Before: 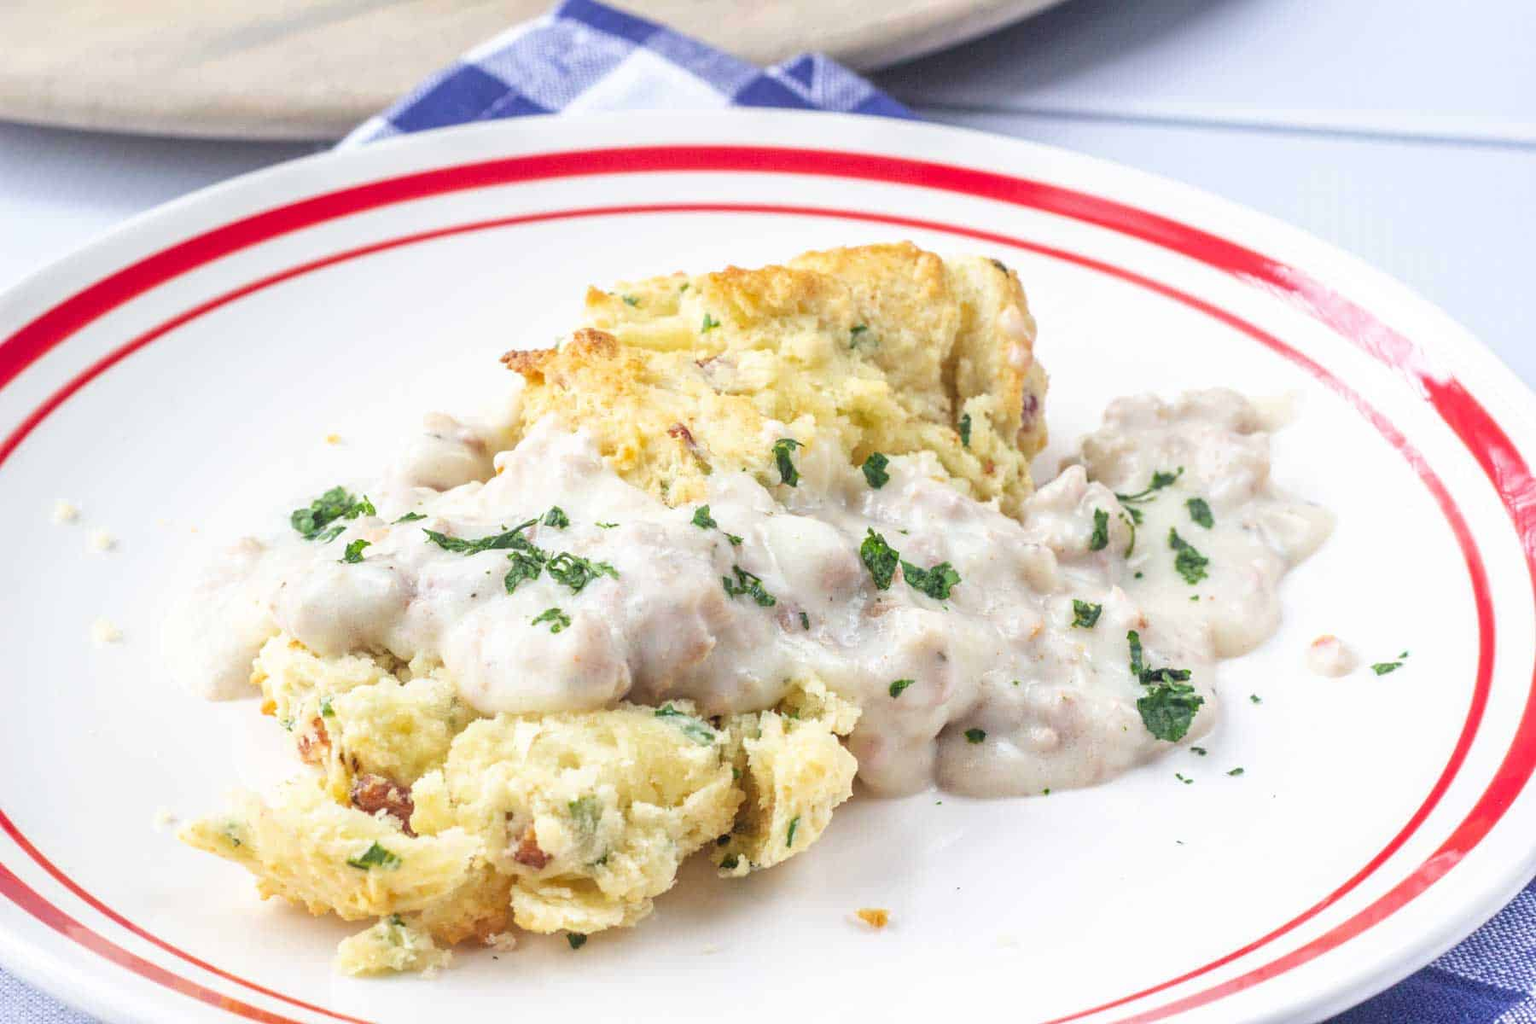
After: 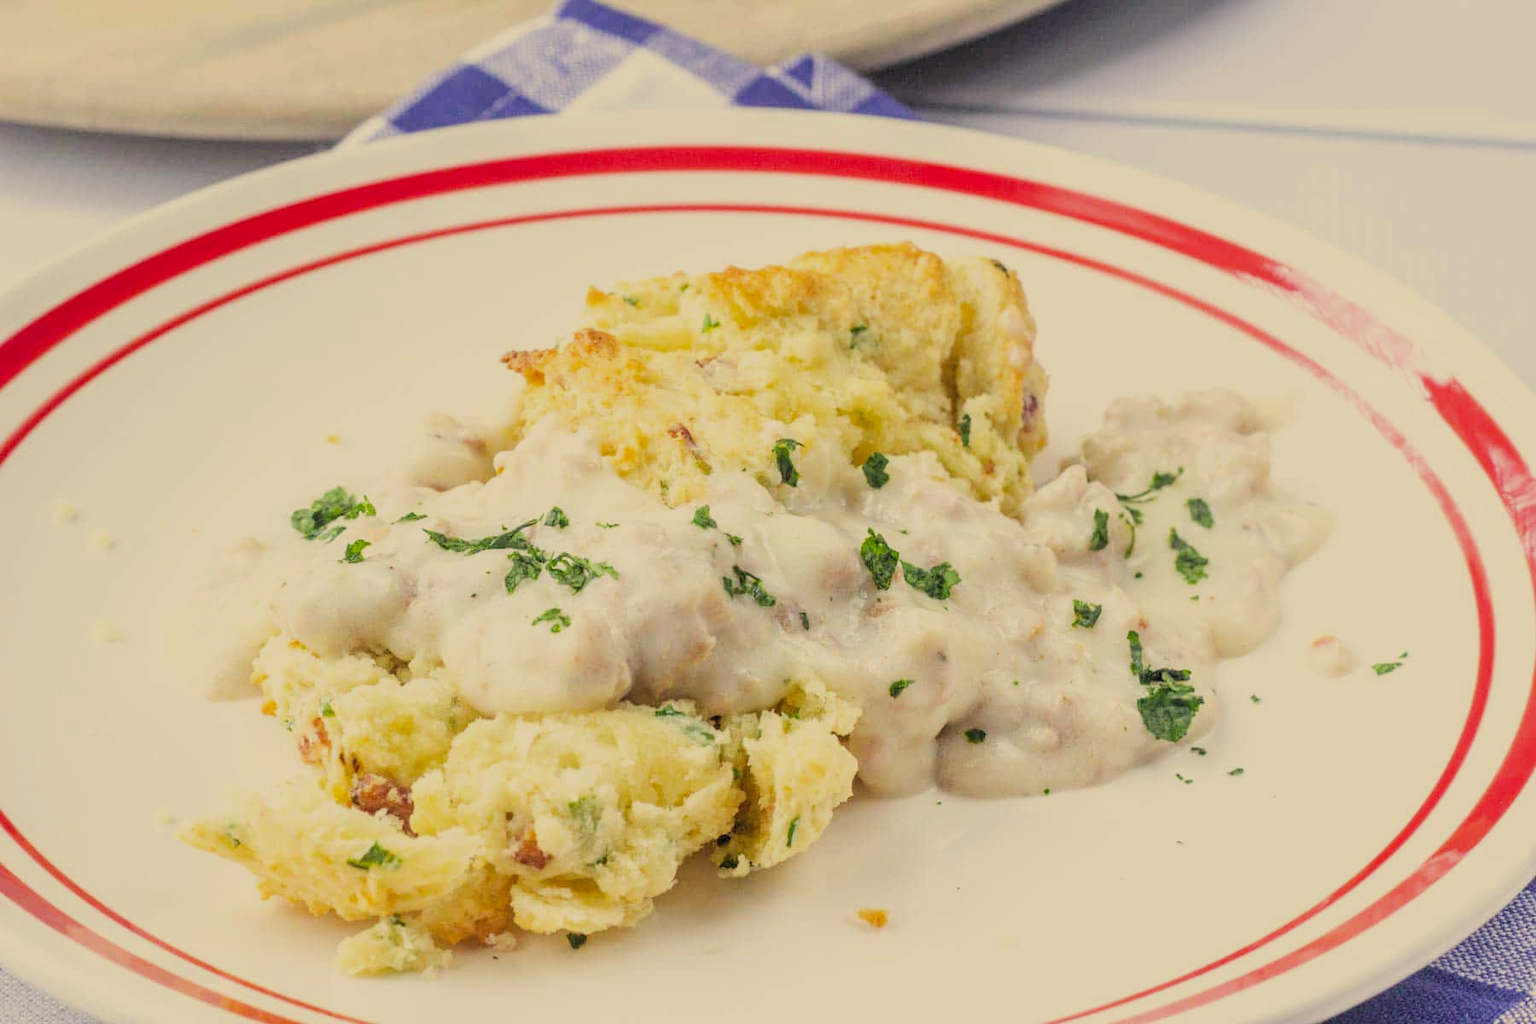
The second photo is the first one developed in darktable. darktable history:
filmic rgb: black relative exposure -7.65 EV, white relative exposure 4.56 EV, hardness 3.61
exposure: exposure -0.051 EV, compensate exposure bias true, compensate highlight preservation false
color correction: highlights a* 2.31, highlights b* 23.23
